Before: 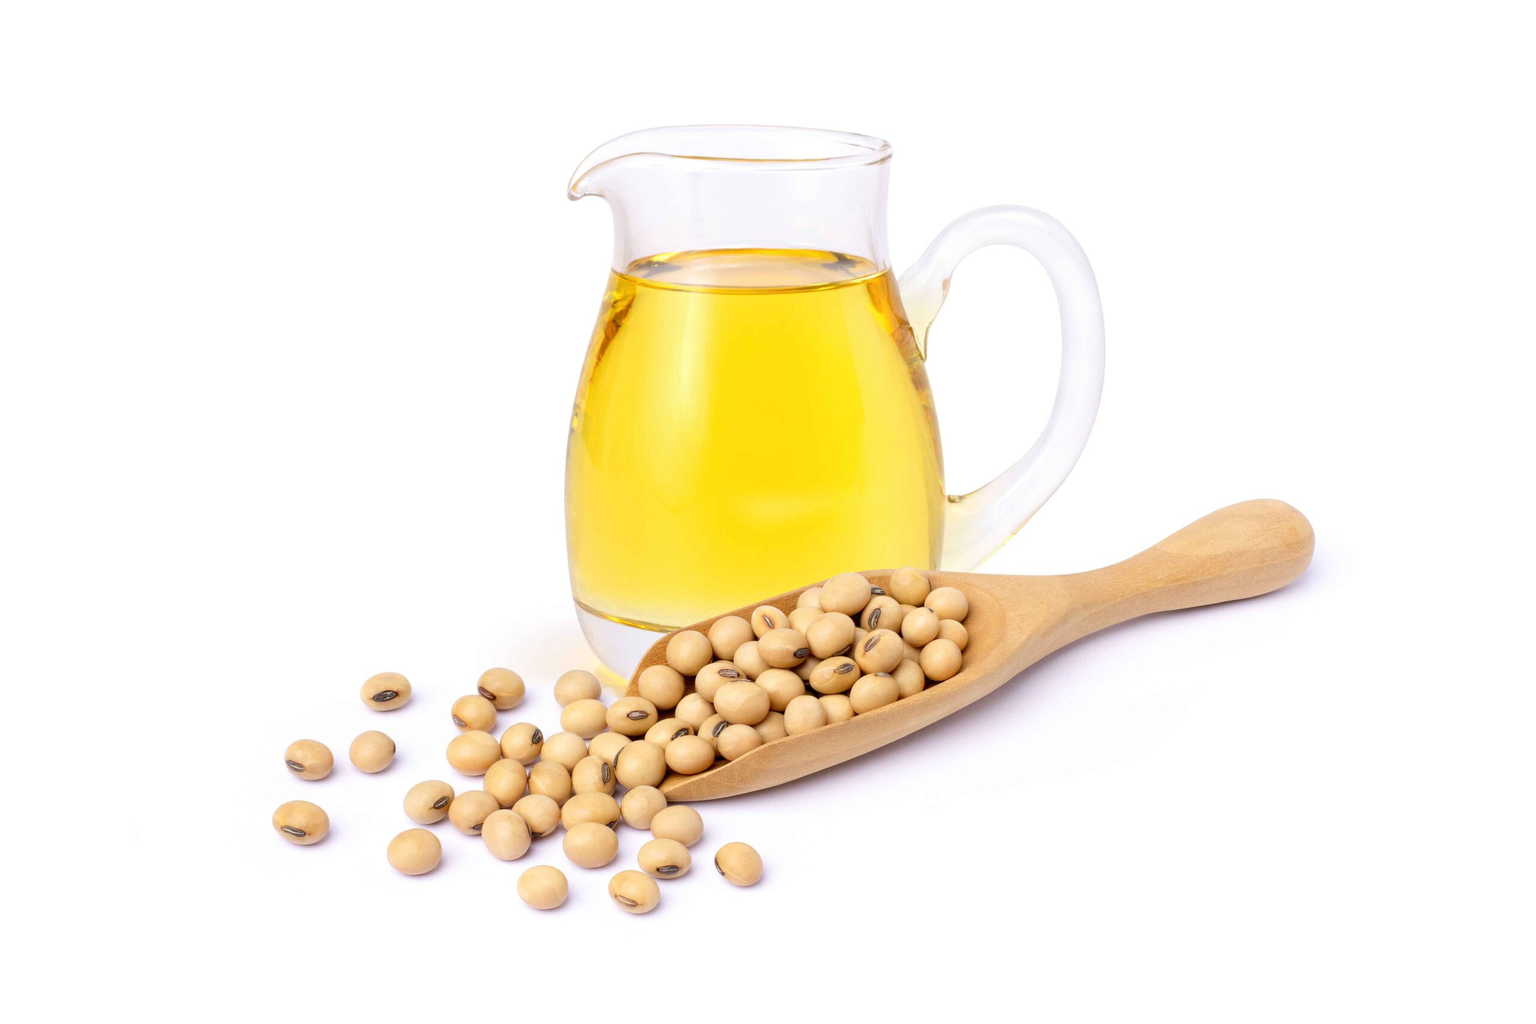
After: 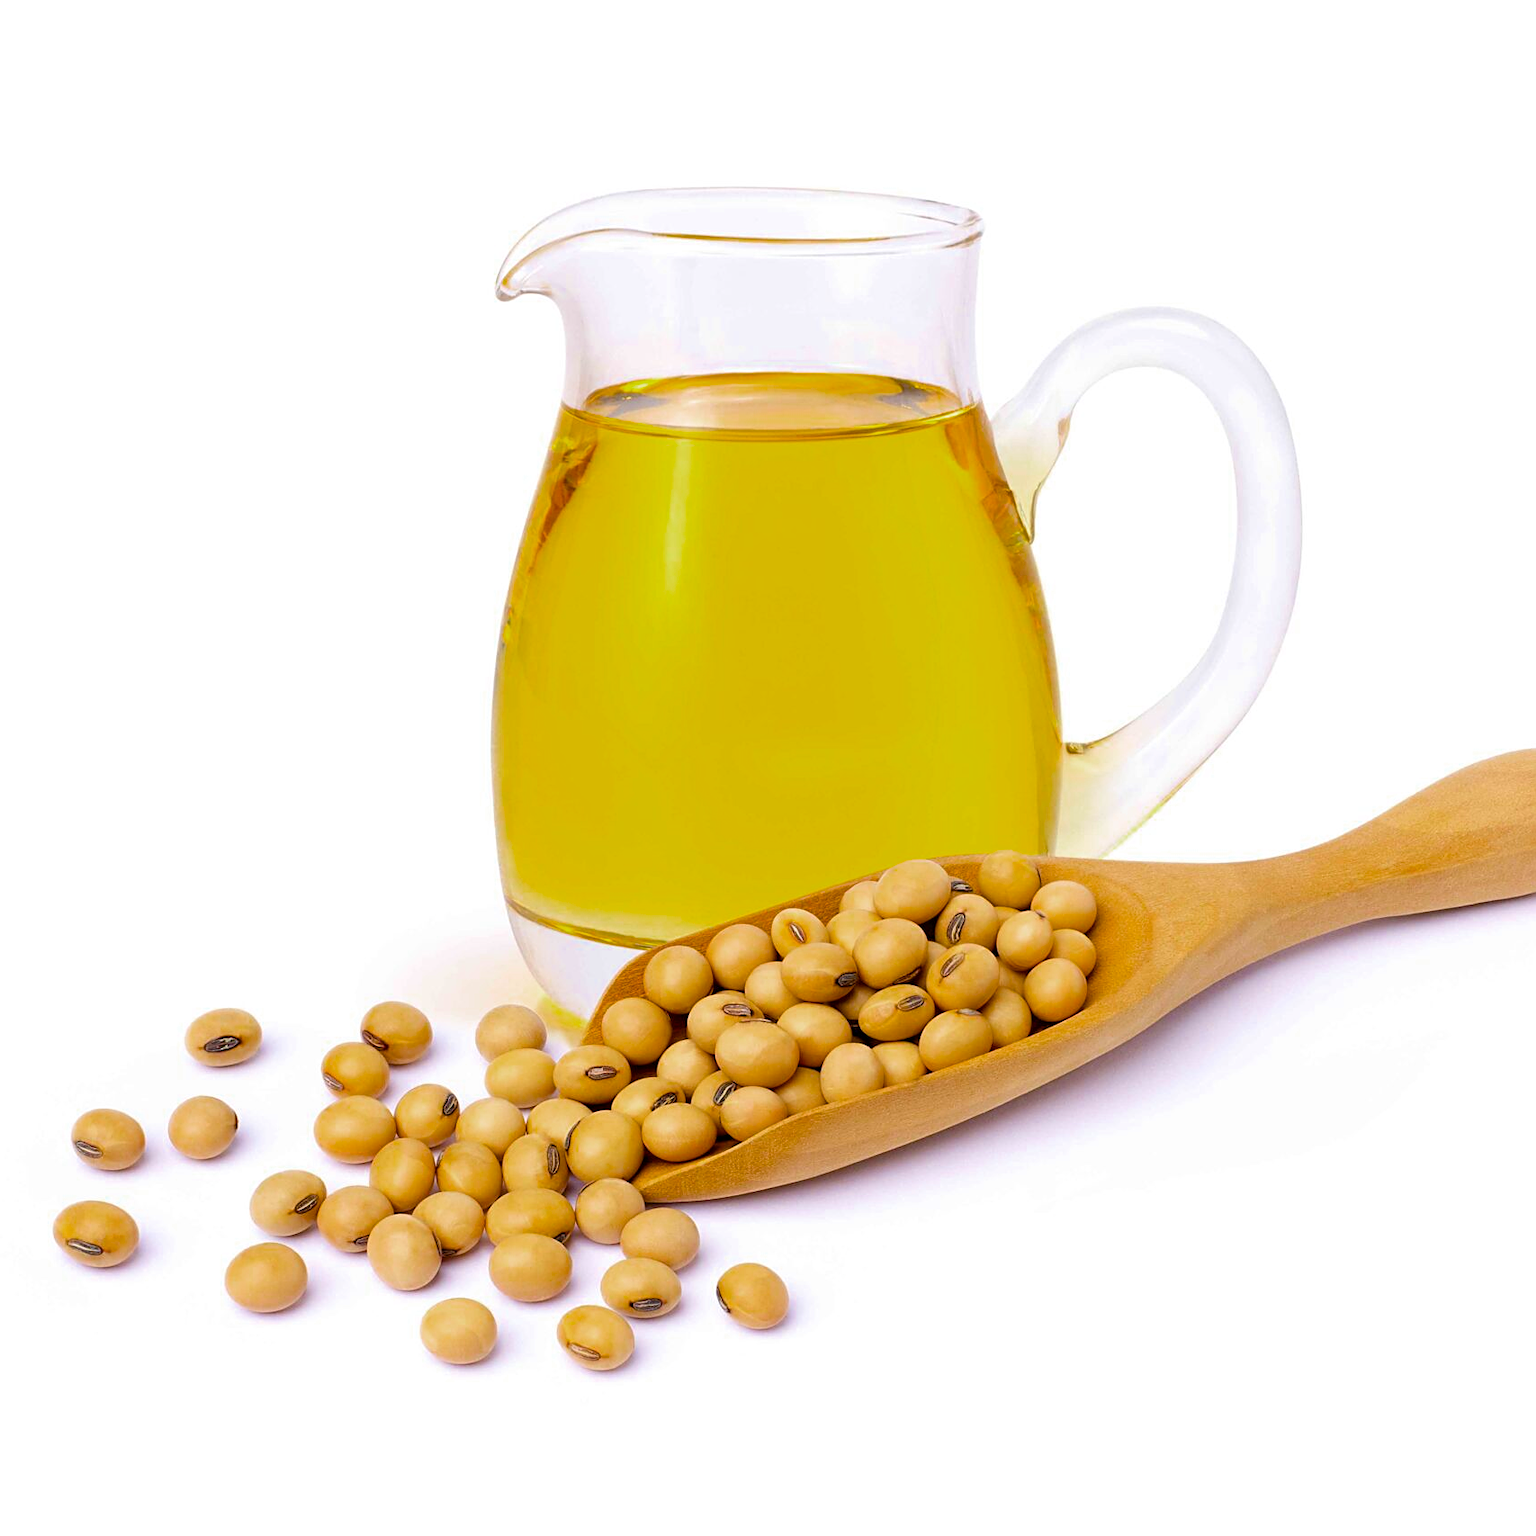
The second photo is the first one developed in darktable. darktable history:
color balance rgb: linear chroma grading › global chroma 15%, perceptual saturation grading › global saturation 30%
sharpen: on, module defaults
exposure: compensate highlight preservation false
crop and rotate: left 15.446%, right 17.836%
color zones: curves: ch0 [(0, 0.444) (0.143, 0.442) (0.286, 0.441) (0.429, 0.441) (0.571, 0.441) (0.714, 0.441) (0.857, 0.442) (1, 0.444)]
